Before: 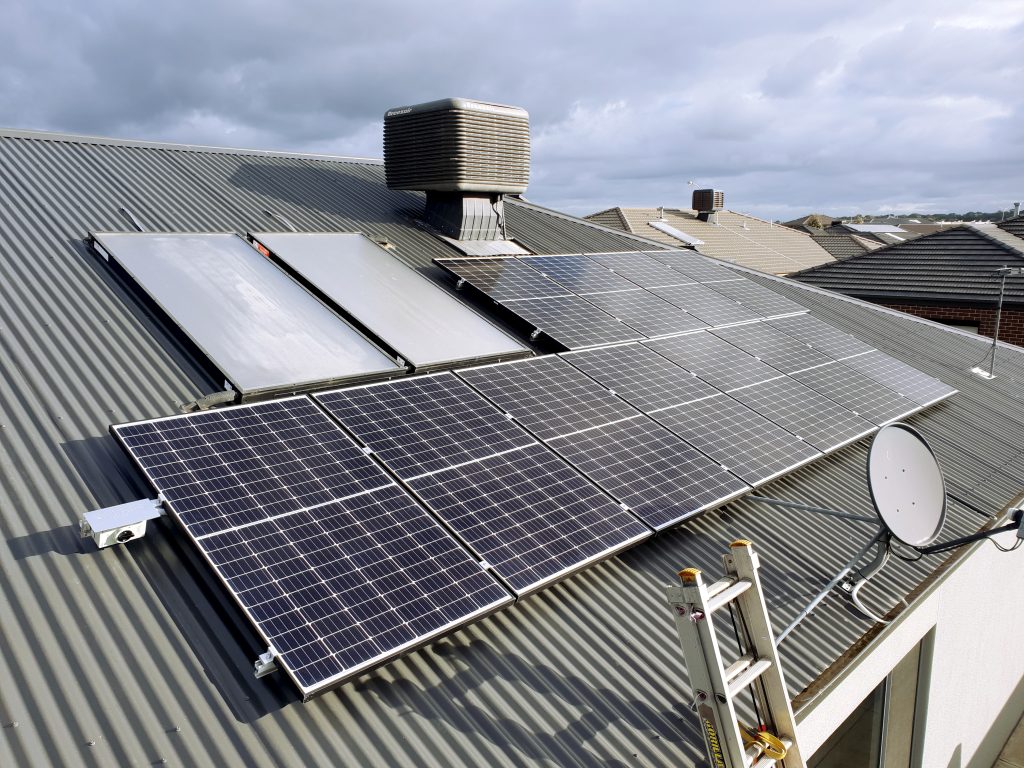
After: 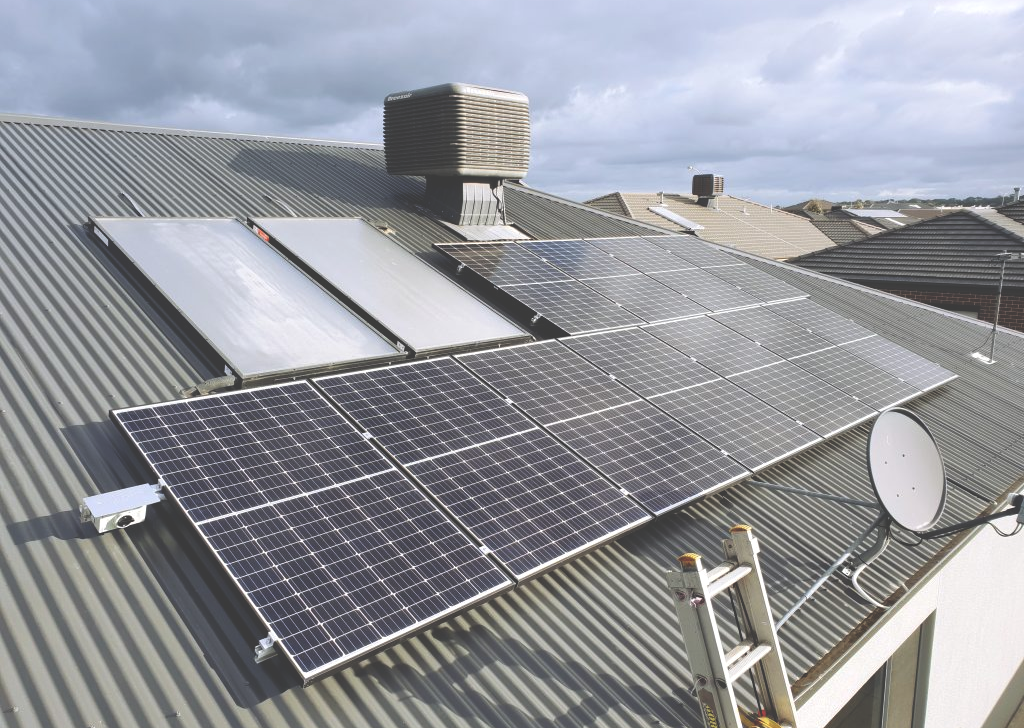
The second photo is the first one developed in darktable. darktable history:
crop and rotate: top 2.062%, bottom 3.052%
exposure: black level correction -0.042, exposure 0.065 EV, compensate exposure bias true, compensate highlight preservation false
